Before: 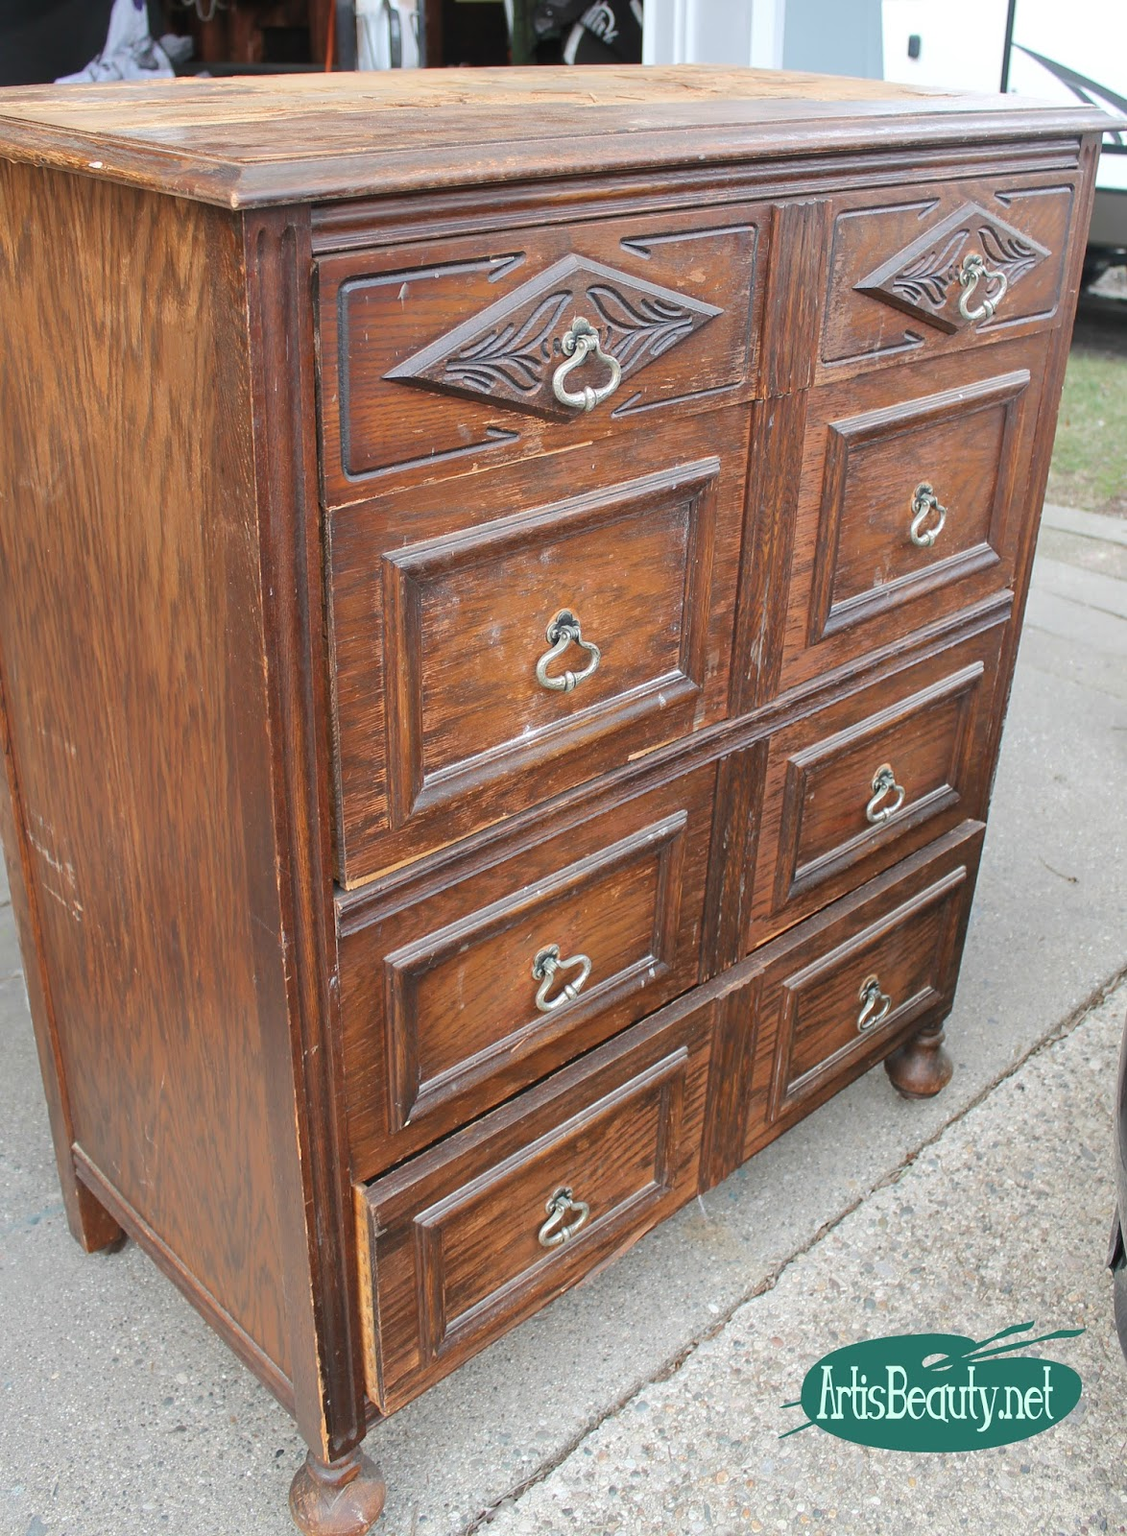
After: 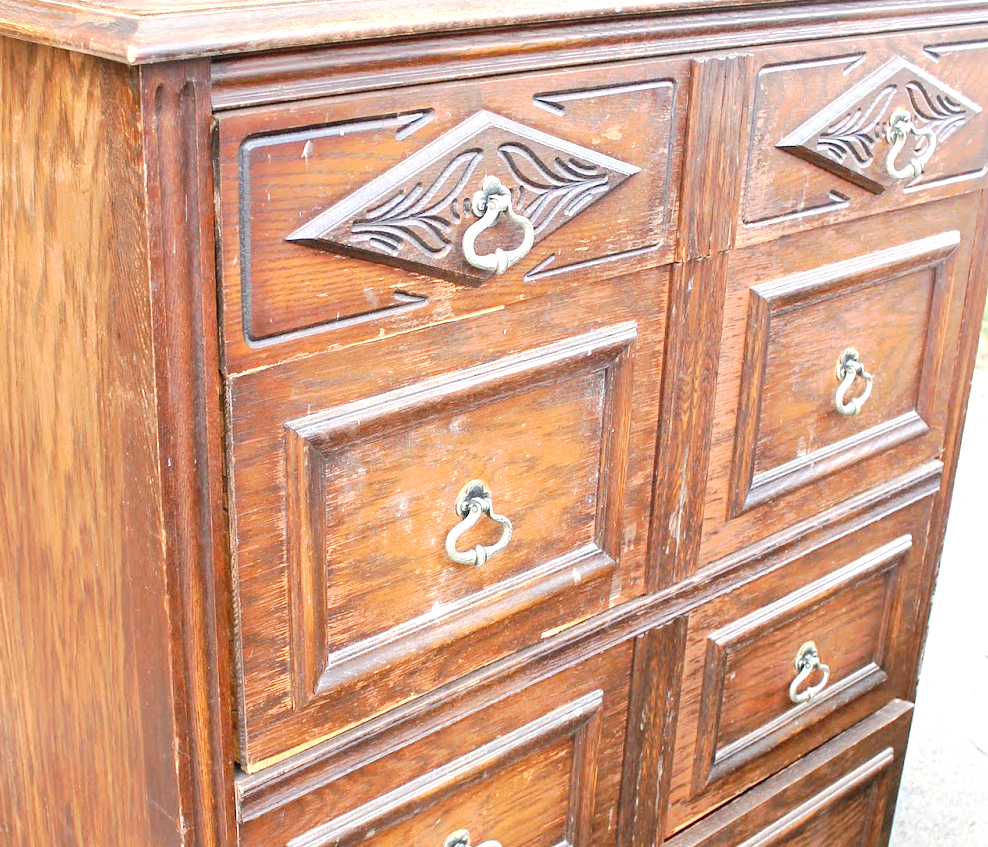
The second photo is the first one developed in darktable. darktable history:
levels: mode automatic
tone curve: curves: ch0 [(0.003, 0) (0.066, 0.017) (0.163, 0.09) (0.264, 0.238) (0.395, 0.421) (0.517, 0.56) (0.688, 0.743) (0.791, 0.814) (1, 1)]; ch1 [(0, 0) (0.164, 0.115) (0.337, 0.332) (0.39, 0.398) (0.464, 0.461) (0.501, 0.5) (0.507, 0.503) (0.534, 0.537) (0.577, 0.59) (0.652, 0.681) (0.733, 0.749) (0.811, 0.796) (1, 1)]; ch2 [(0, 0) (0.337, 0.382) (0.464, 0.476) (0.501, 0.502) (0.527, 0.54) (0.551, 0.565) (0.6, 0.59) (0.687, 0.675) (1, 1)], preserve colors none
crop and rotate: left 9.703%, top 9.637%, right 6.106%, bottom 37.408%
exposure: black level correction 0.001, exposure 1.116 EV, compensate highlight preservation false
